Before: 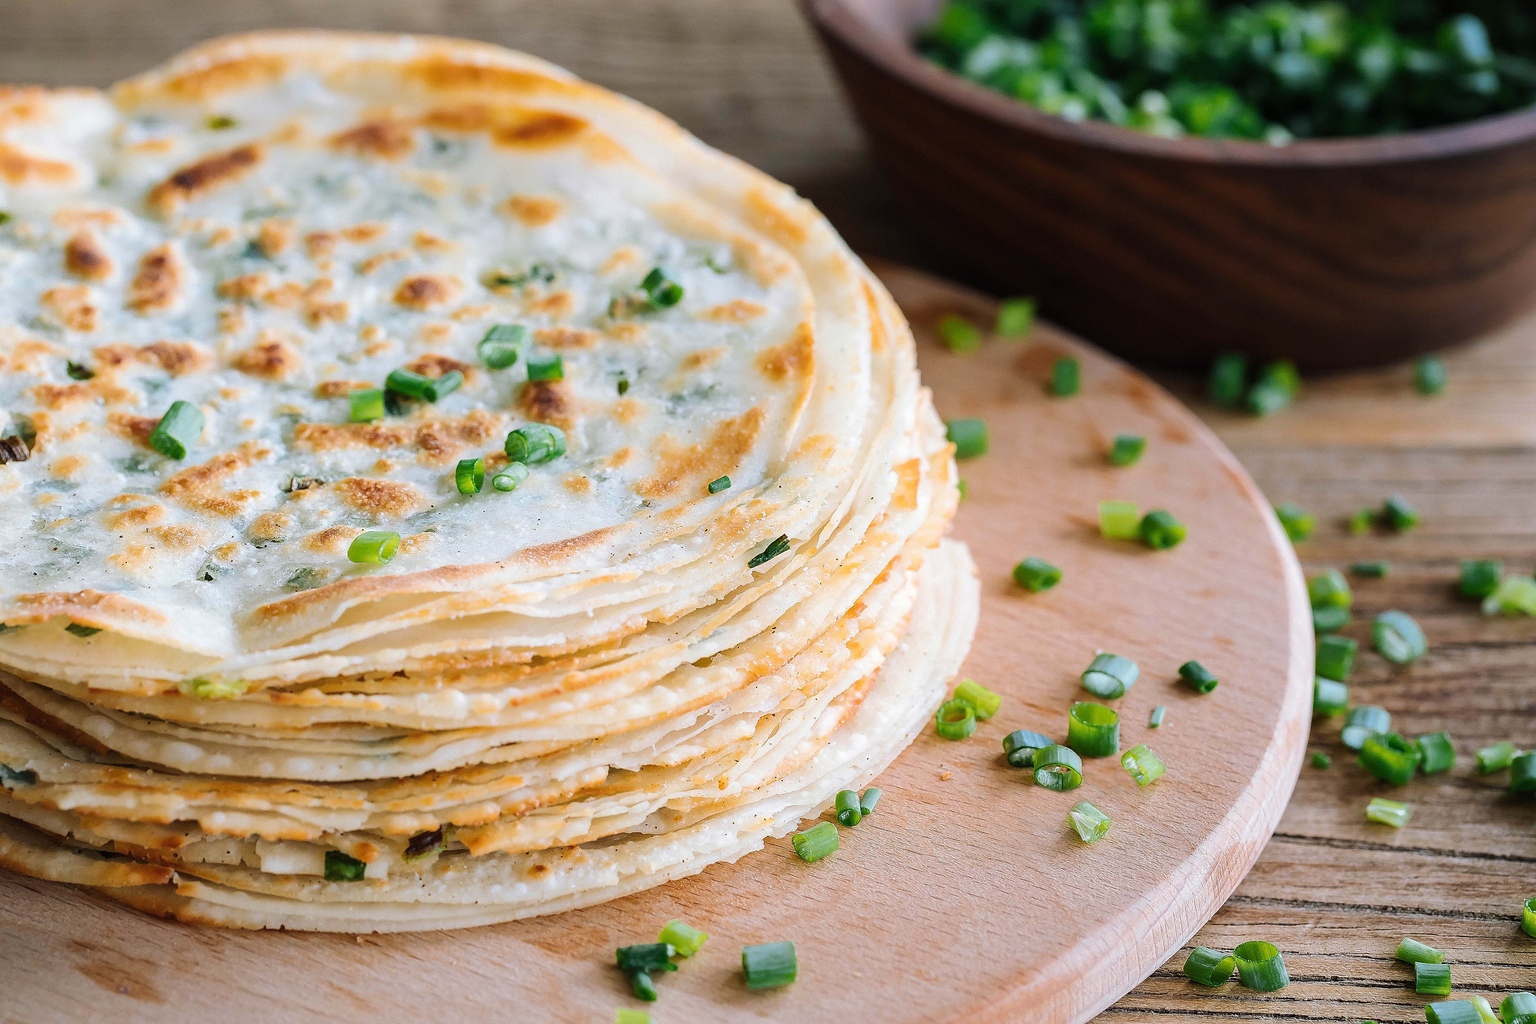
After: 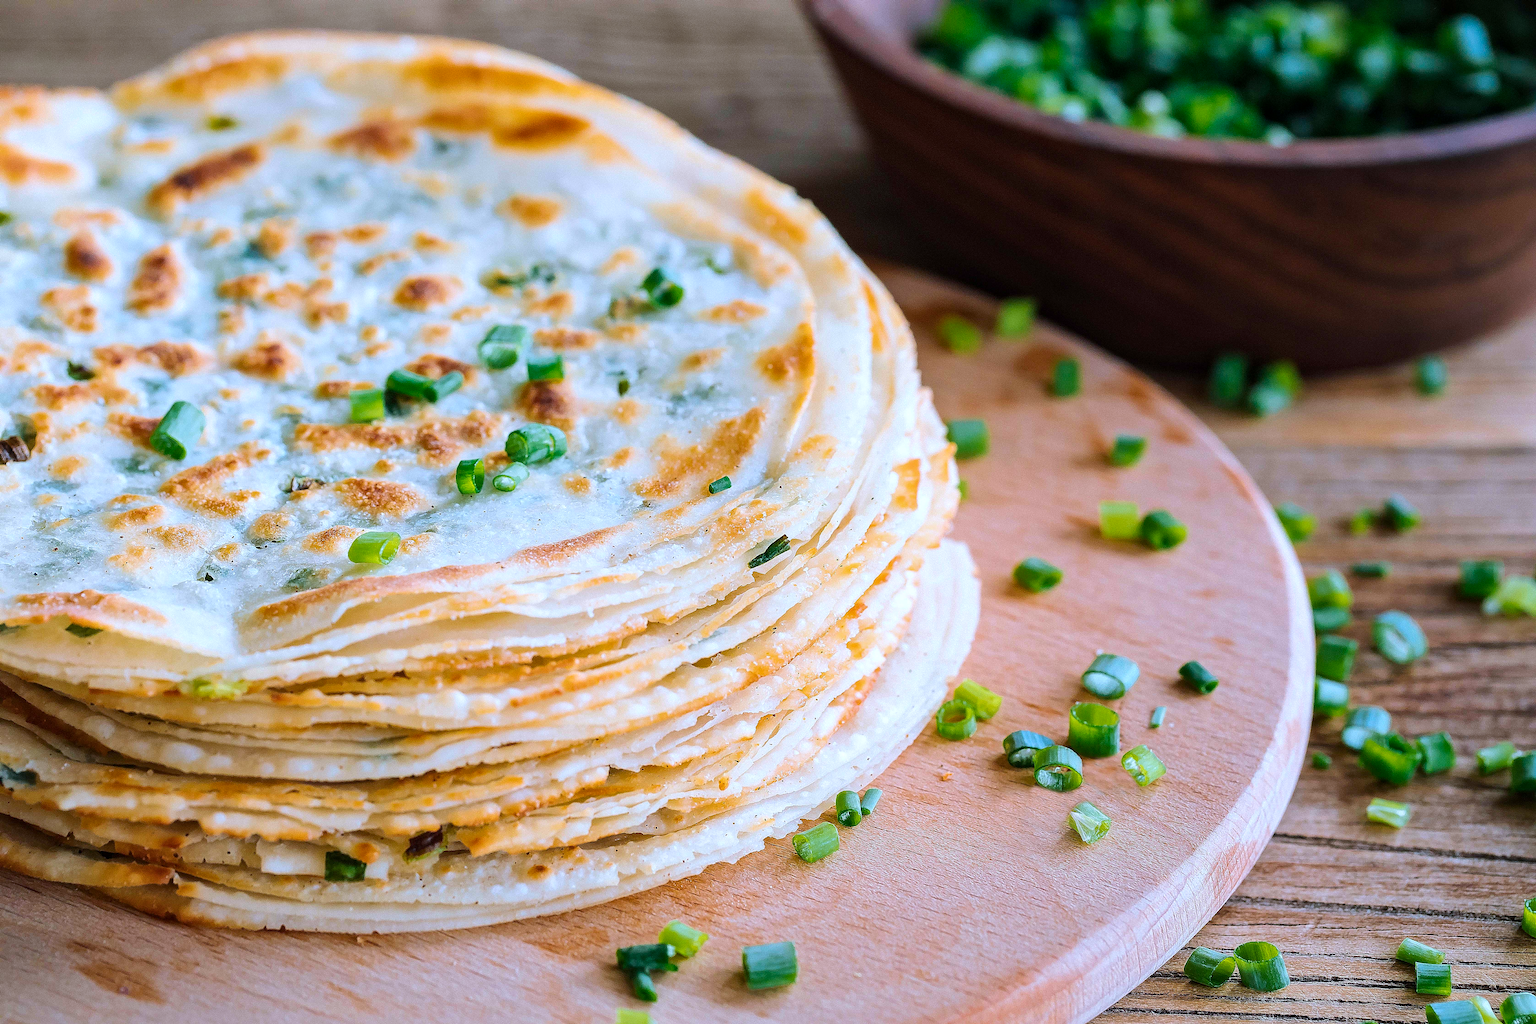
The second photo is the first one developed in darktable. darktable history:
color correction: highlights a* -2.24, highlights b* -18.1
velvia: strength 9.25%
color balance rgb: perceptual saturation grading › global saturation 20%, global vibrance 20%
local contrast: mode bilateral grid, contrast 20, coarseness 50, detail 120%, midtone range 0.2
